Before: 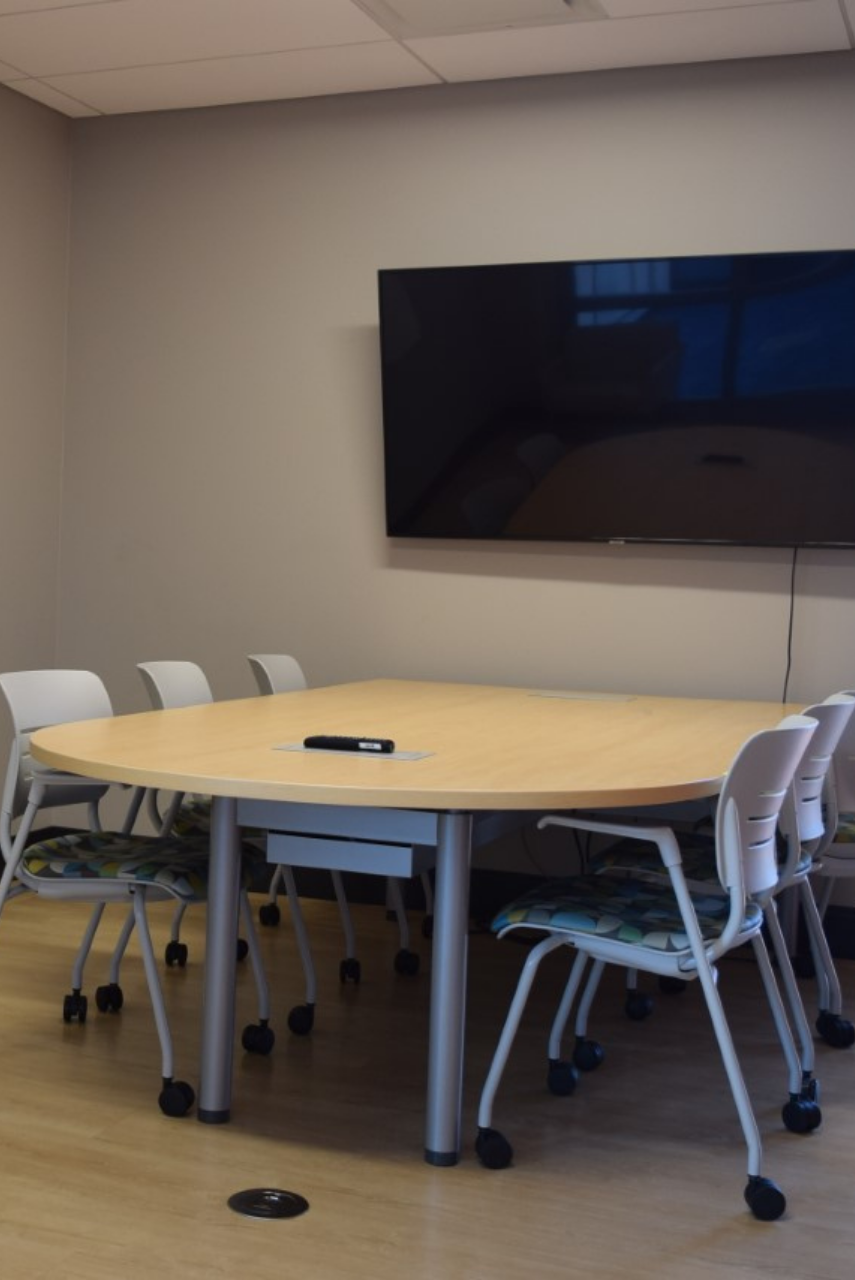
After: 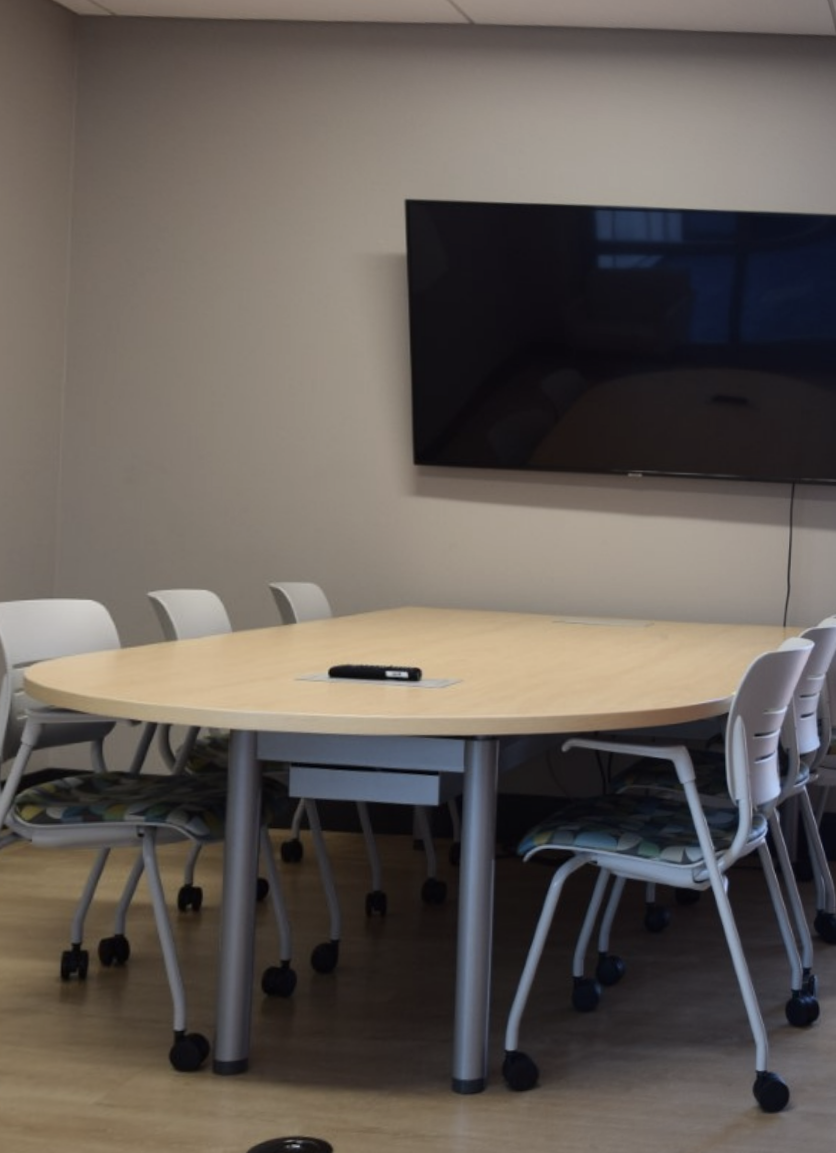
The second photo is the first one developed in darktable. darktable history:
crop: left 0.434%, top 0.485%, right 0.244%, bottom 0.386%
contrast brightness saturation: contrast 0.1, saturation -0.3
rotate and perspective: rotation -0.013°, lens shift (vertical) -0.027, lens shift (horizontal) 0.178, crop left 0.016, crop right 0.989, crop top 0.082, crop bottom 0.918
